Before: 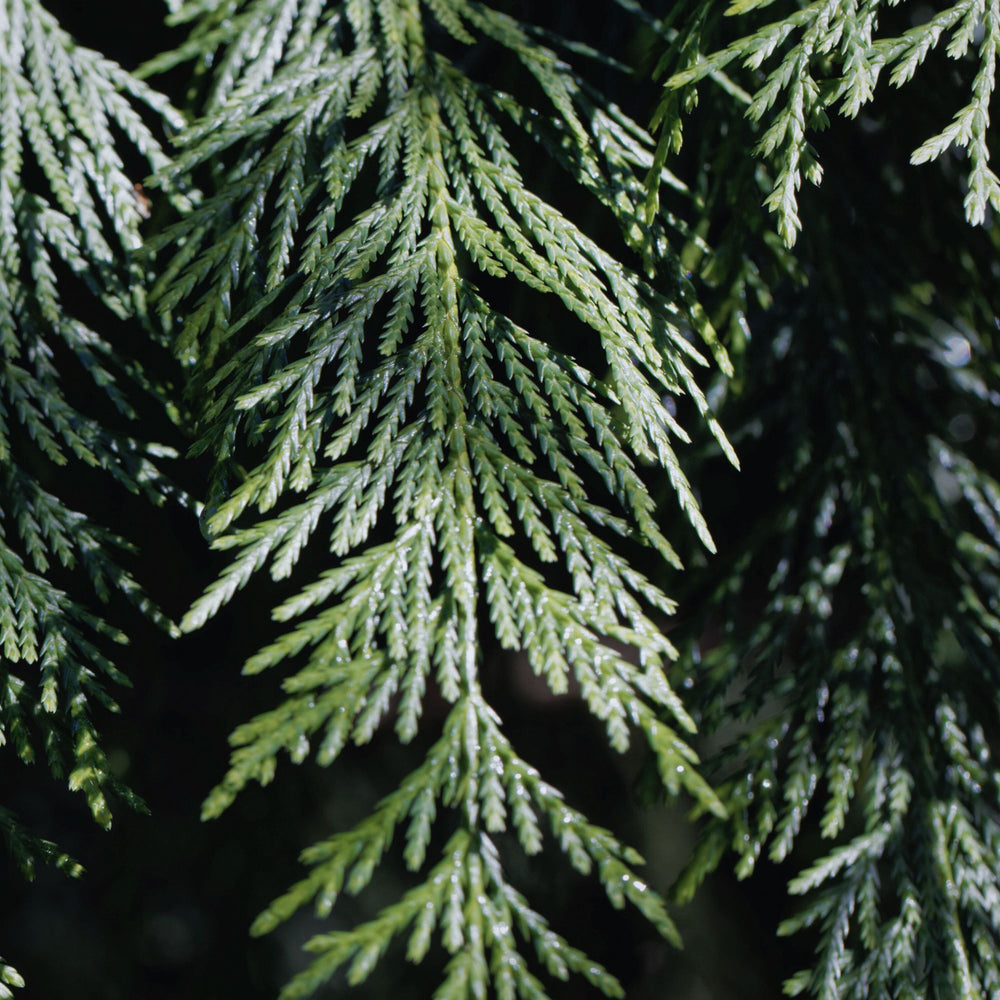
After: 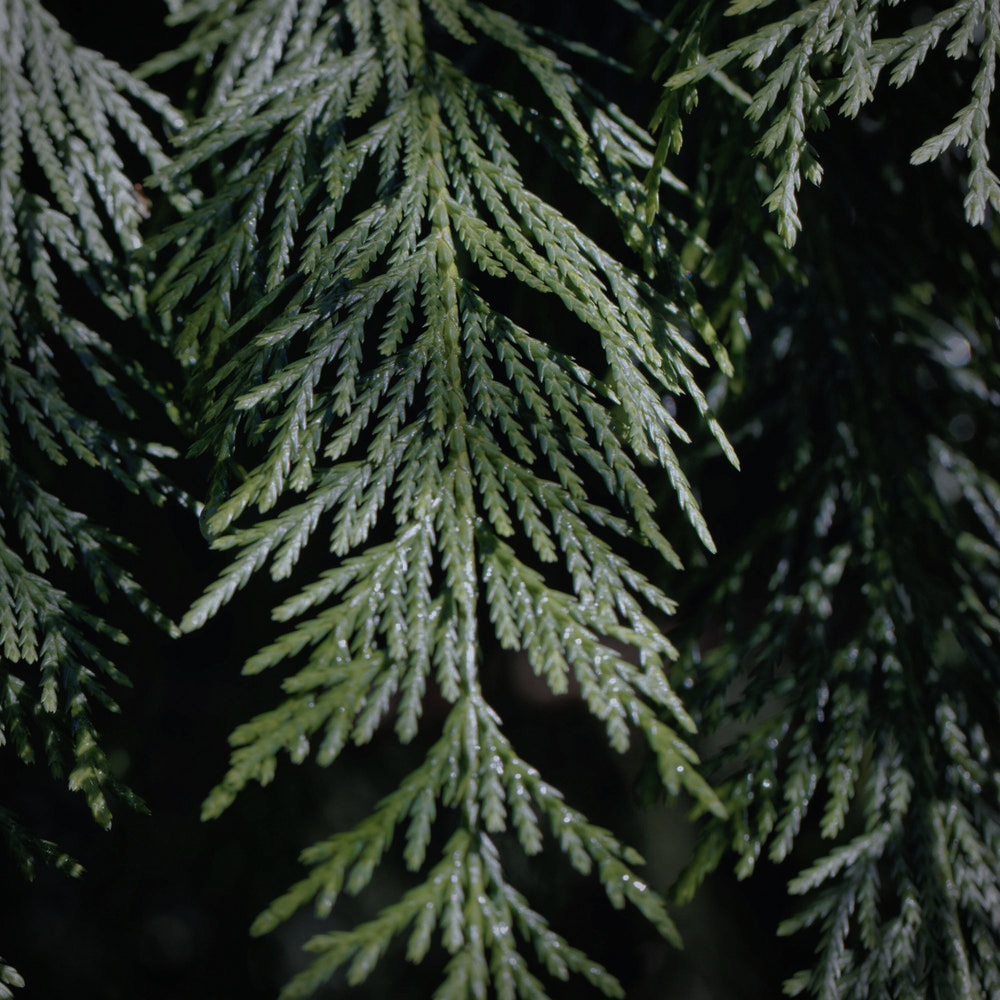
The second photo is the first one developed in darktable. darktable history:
base curve: curves: ch0 [(0, 0) (0.826, 0.587) (1, 1)], preserve colors none
vignetting: brightness -0.398, saturation -0.293, automatic ratio true, unbound false
